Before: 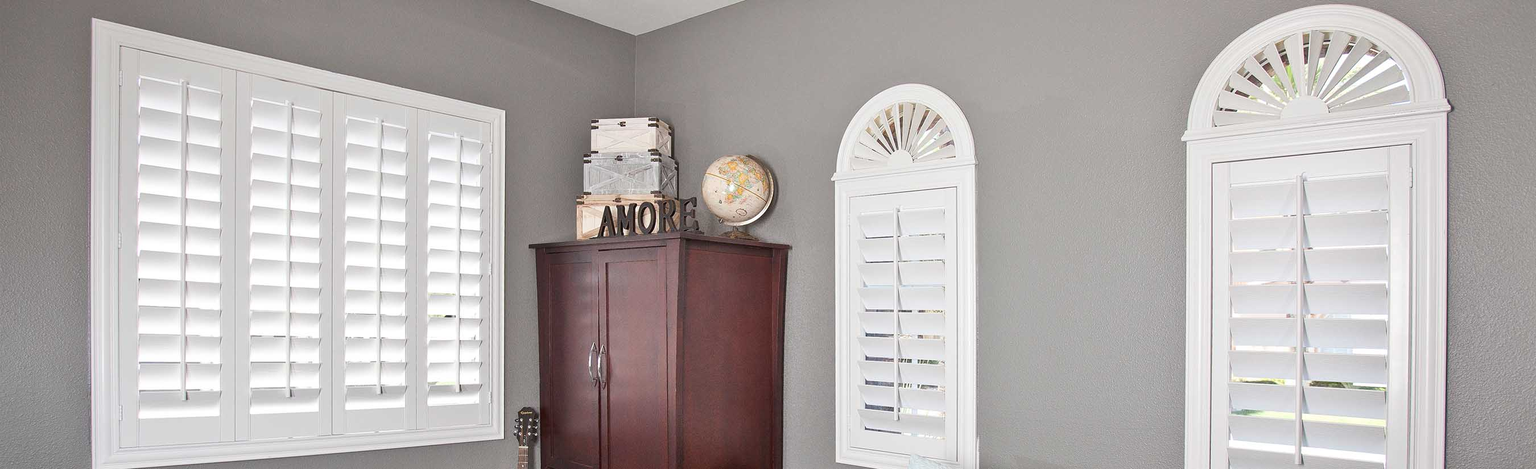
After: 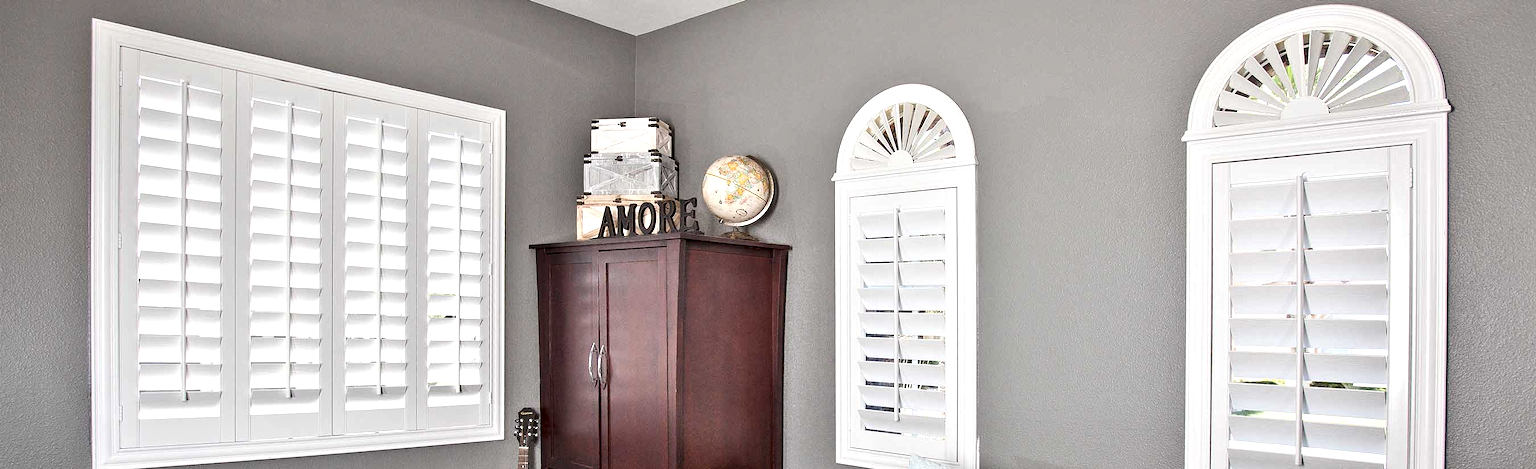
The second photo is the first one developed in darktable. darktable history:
contrast equalizer: y [[0.601, 0.6, 0.598, 0.598, 0.6, 0.601], [0.5 ×6], [0.5 ×6], [0 ×6], [0 ×6]]
exposure: exposure 0.178 EV, compensate exposure bias true, compensate highlight preservation false
